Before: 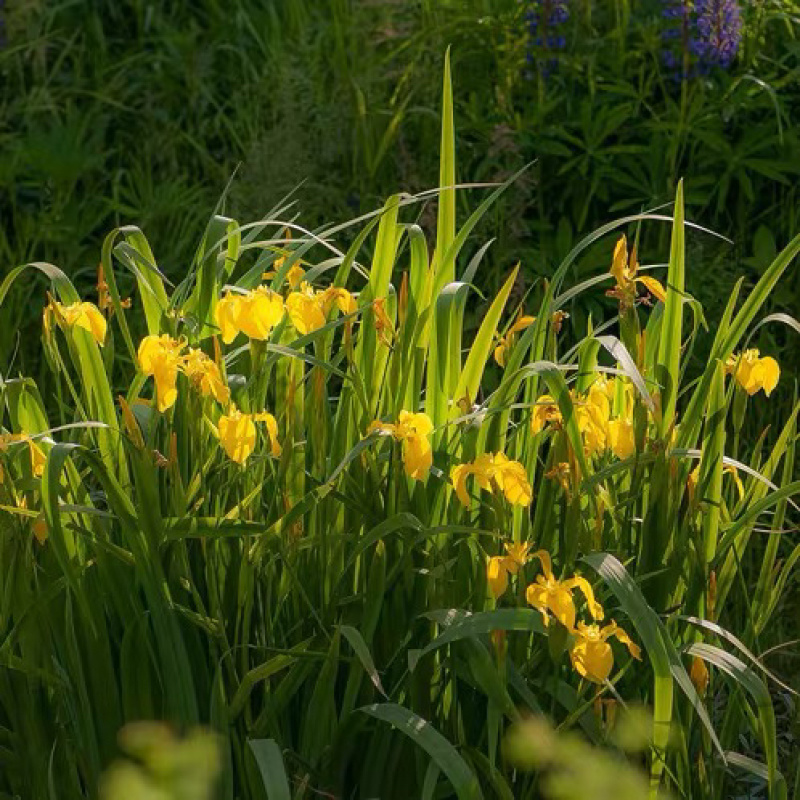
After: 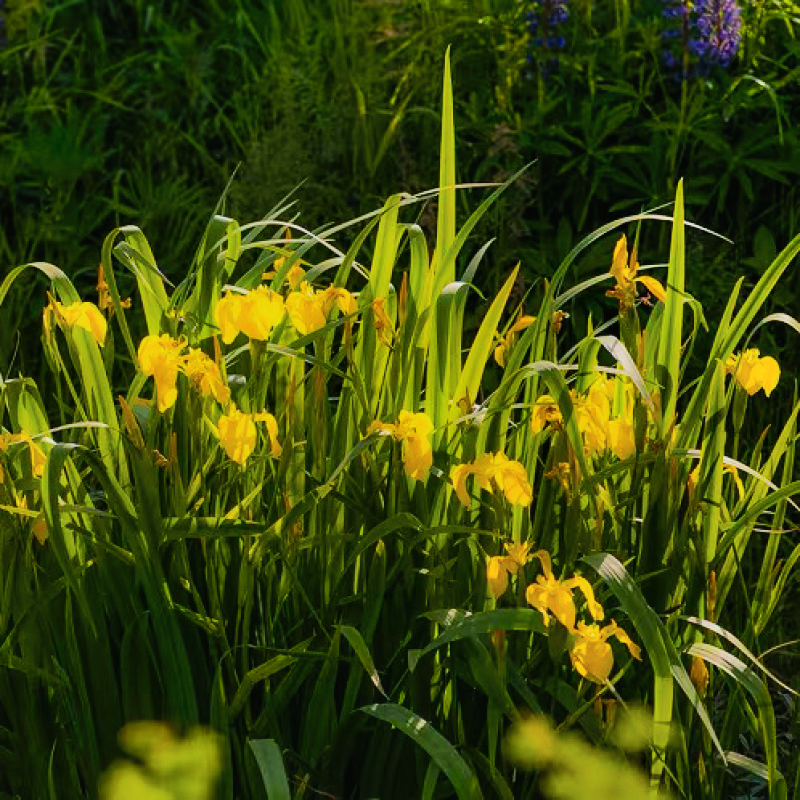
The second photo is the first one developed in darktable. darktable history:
color balance rgb: global offset › luminance 0.778%, perceptual saturation grading › global saturation 37.265%, perceptual saturation grading › shadows 36.065%, perceptual brilliance grading › highlights 14.348%, perceptual brilliance grading › mid-tones -6.775%, perceptual brilliance grading › shadows -26.995%
filmic rgb: black relative exposure -7.44 EV, white relative exposure 4.82 EV, threshold 3 EV, hardness 3.4, enable highlight reconstruction true
shadows and highlights: soften with gaussian
